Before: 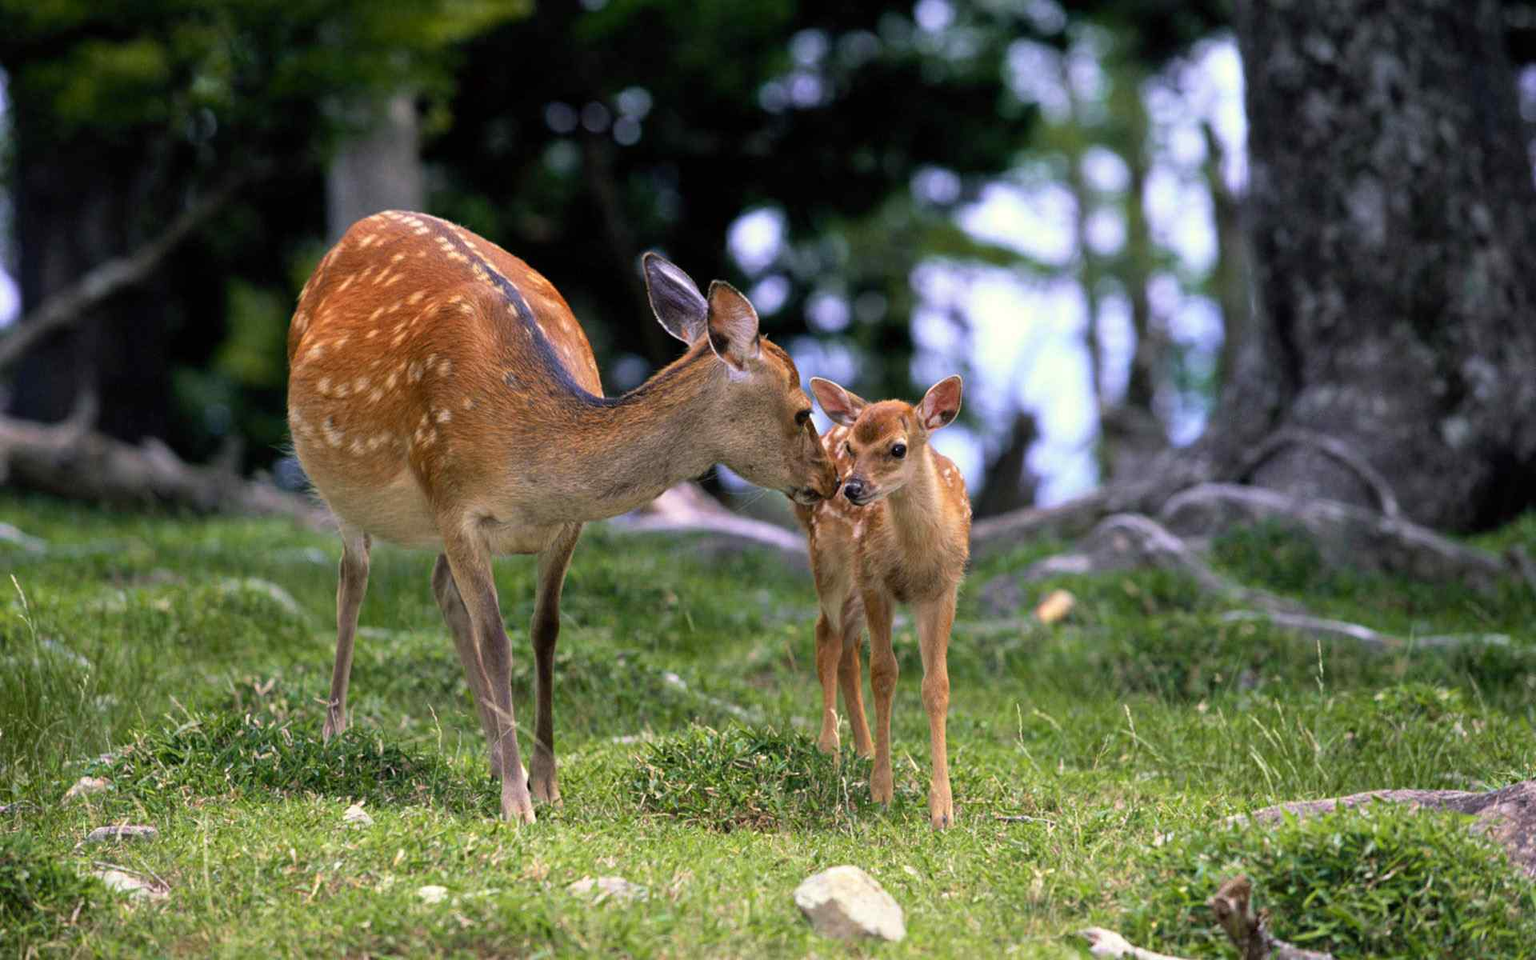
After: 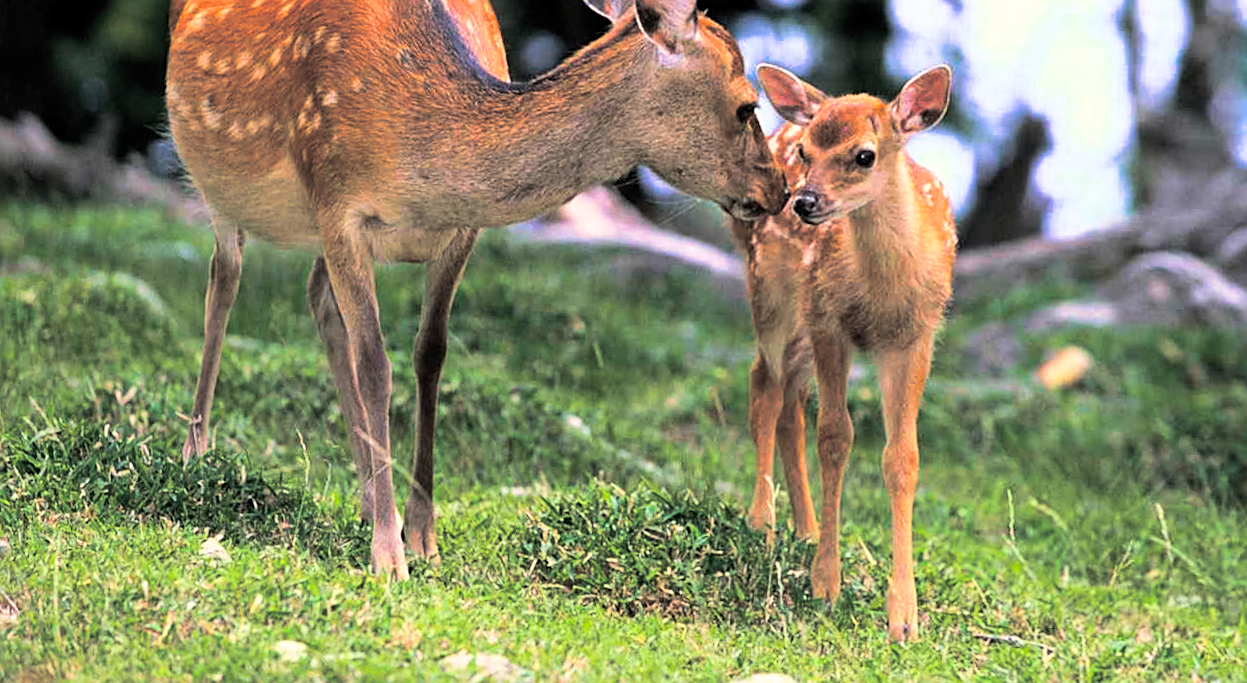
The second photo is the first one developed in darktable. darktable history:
sharpen: on, module defaults
rotate and perspective: rotation 1.69°, lens shift (vertical) -0.023, lens shift (horizontal) -0.291, crop left 0.025, crop right 0.988, crop top 0.092, crop bottom 0.842
crop and rotate: angle -0.82°, left 3.85%, top 31.828%, right 27.992%
contrast brightness saturation: contrast 0.2, brightness 0.16, saturation 0.22
split-toning: shadows › hue 43.2°, shadows › saturation 0, highlights › hue 50.4°, highlights › saturation 1
